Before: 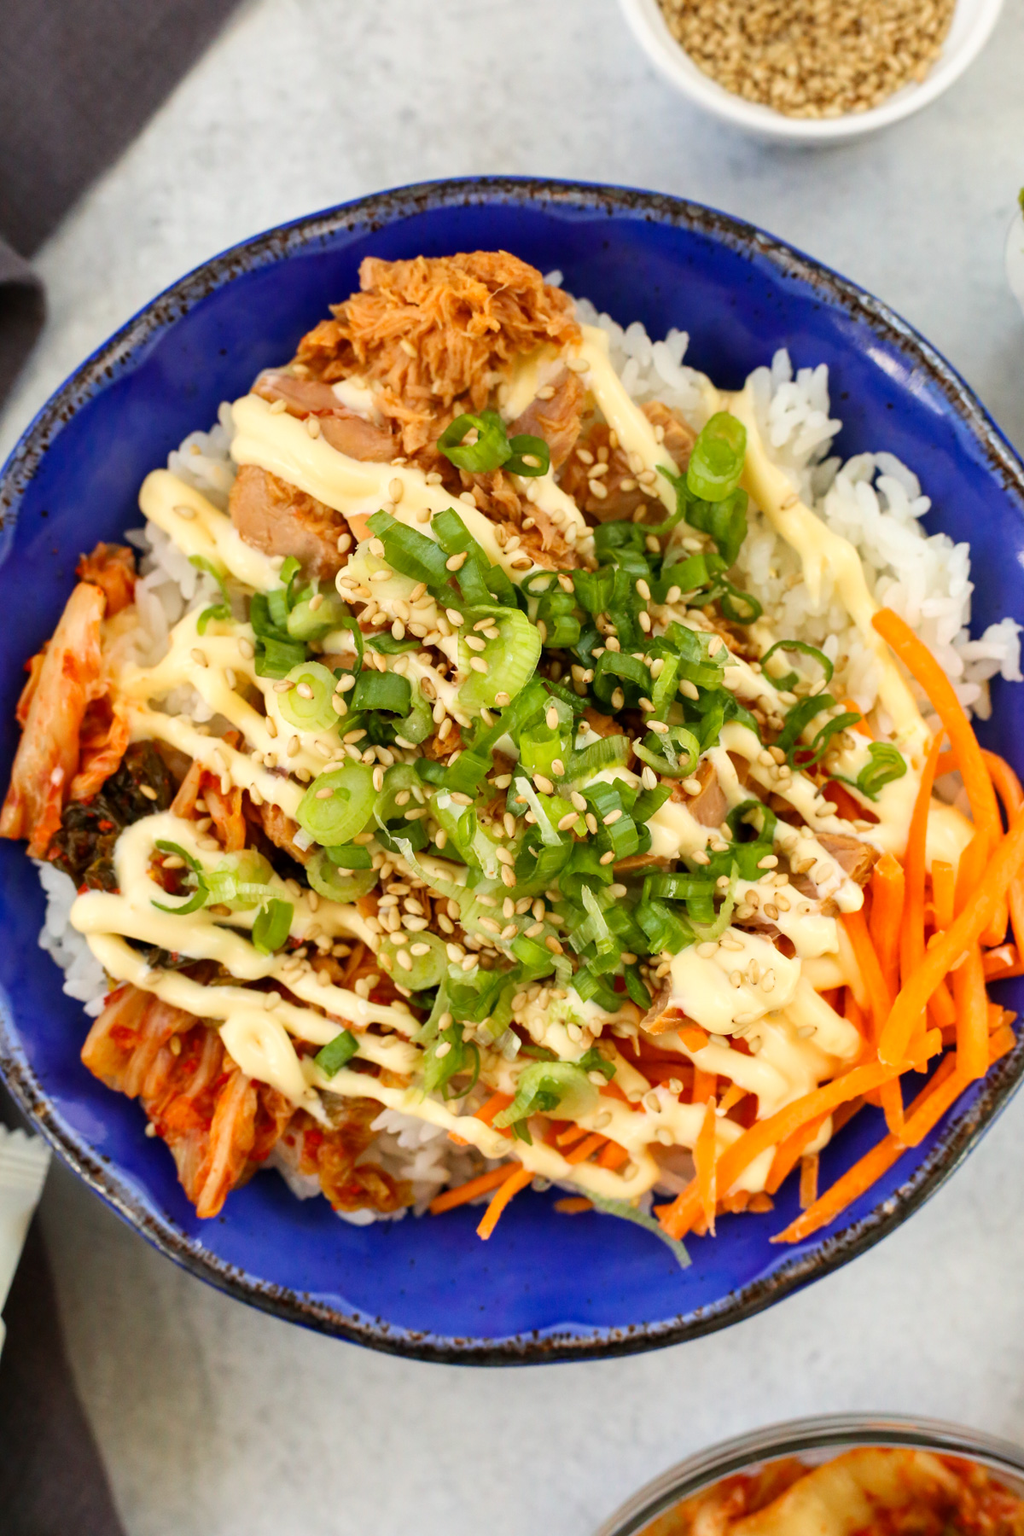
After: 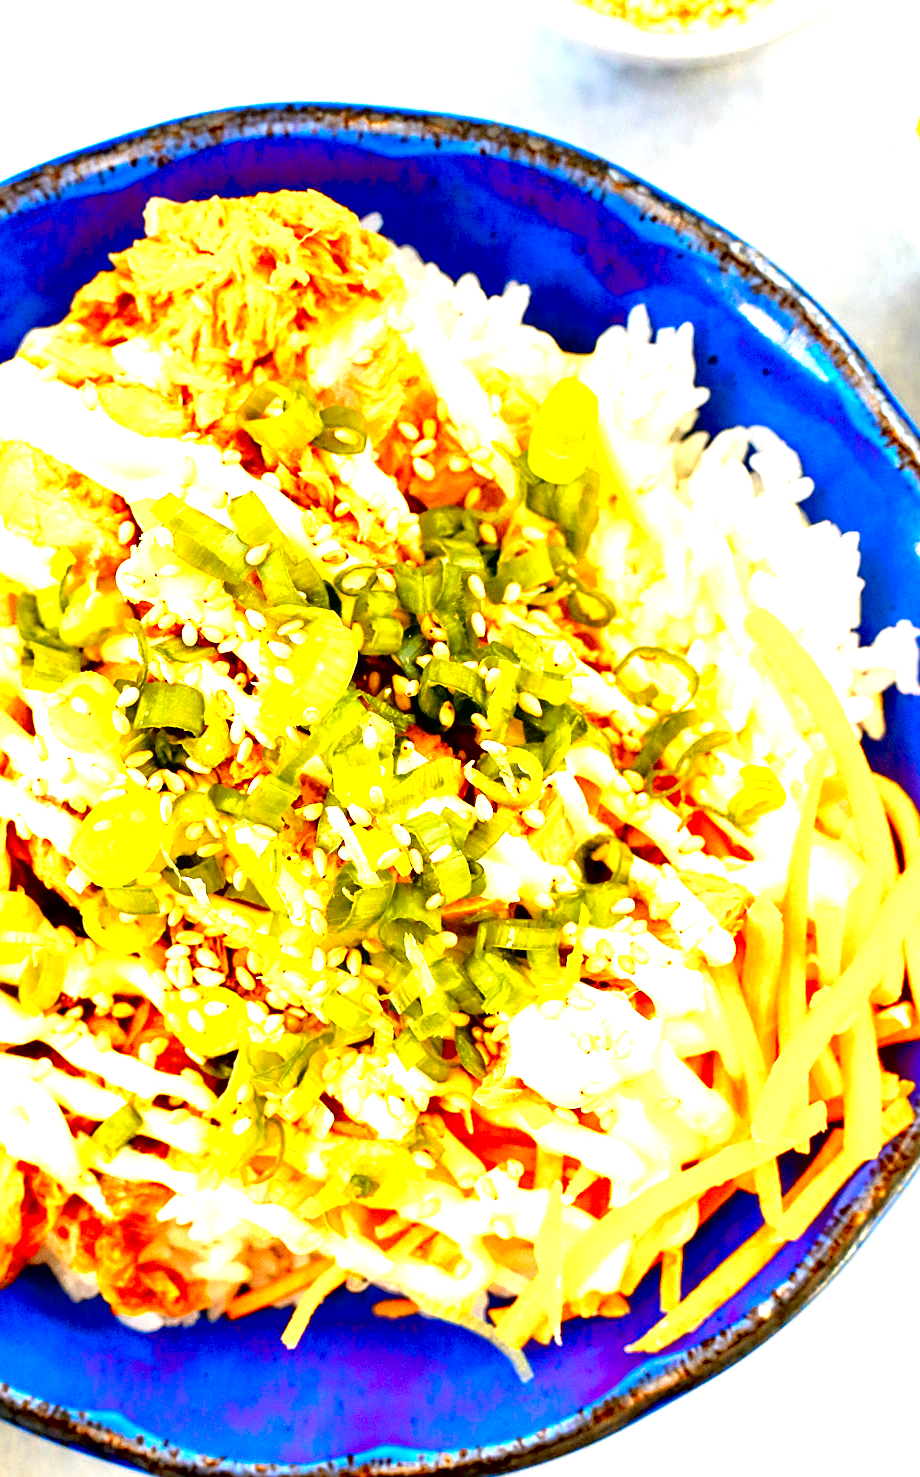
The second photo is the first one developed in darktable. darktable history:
contrast brightness saturation: saturation -0.05
exposure: black level correction 0.01, exposure 1 EV, compensate highlight preservation false
color zones: curves: ch0 [(0.018, 0.548) (0.197, 0.654) (0.425, 0.447) (0.605, 0.658) (0.732, 0.579)]; ch1 [(0.105, 0.531) (0.224, 0.531) (0.386, 0.39) (0.618, 0.456) (0.732, 0.456) (0.956, 0.421)]; ch2 [(0.039, 0.583) (0.215, 0.465) (0.399, 0.544) (0.465, 0.548) (0.614, 0.447) (0.724, 0.43) (0.882, 0.623) (0.956, 0.632)]
sharpen: on, module defaults
crop: left 23.095%, top 5.827%, bottom 11.854%
color contrast: green-magenta contrast 1.12, blue-yellow contrast 1.95, unbound 0
